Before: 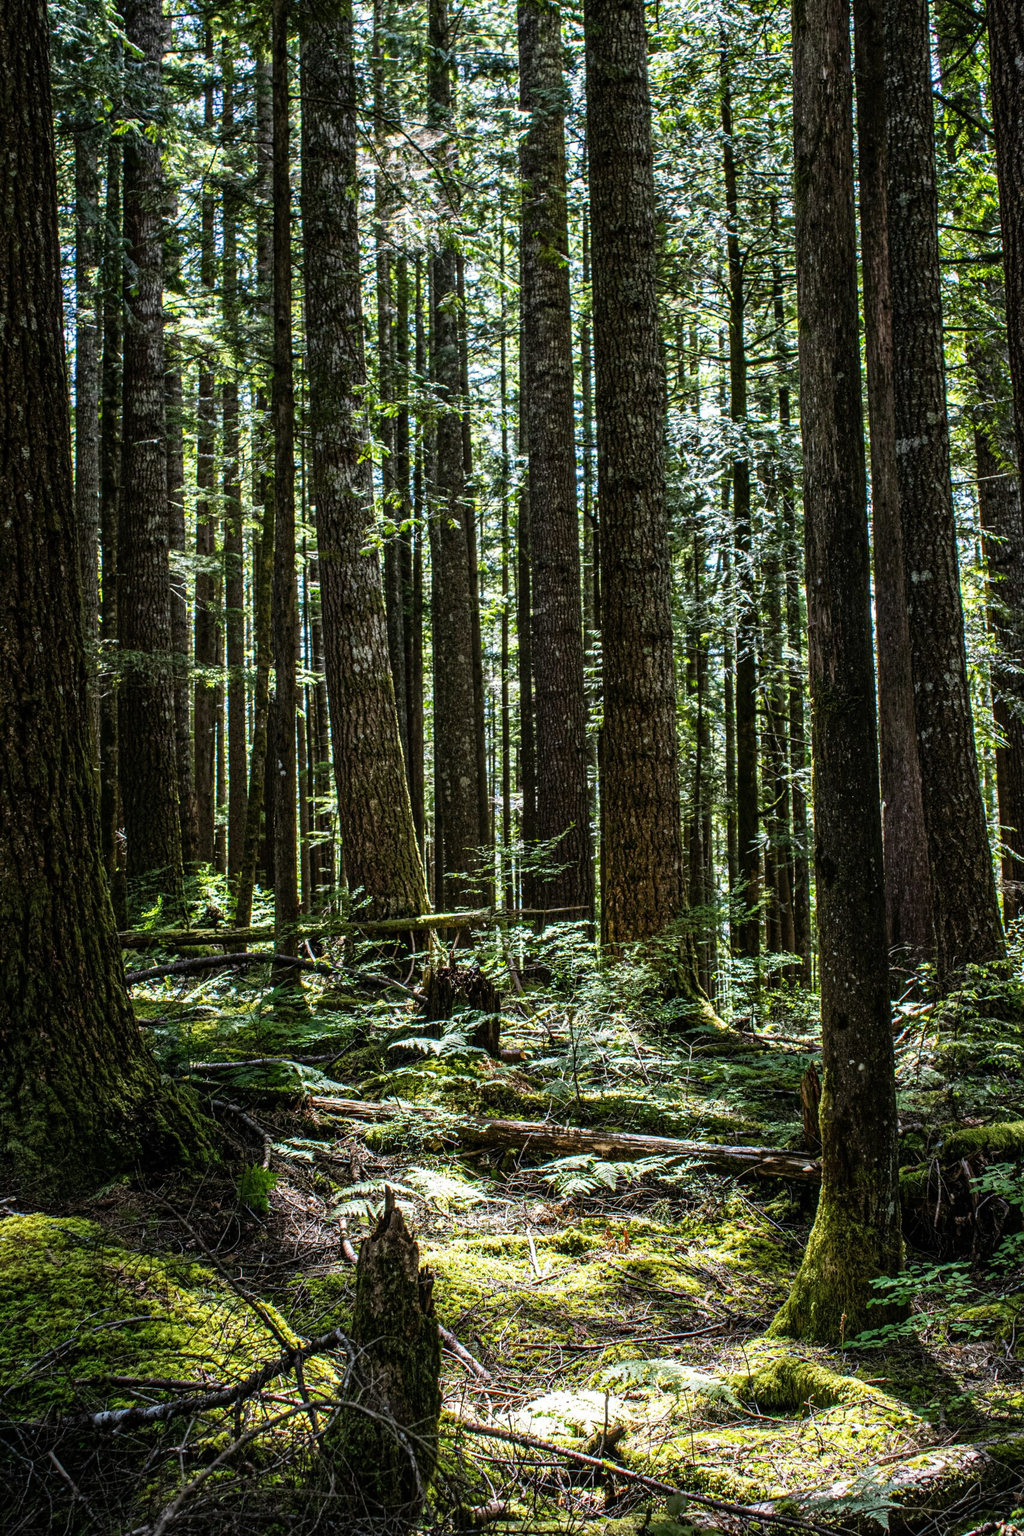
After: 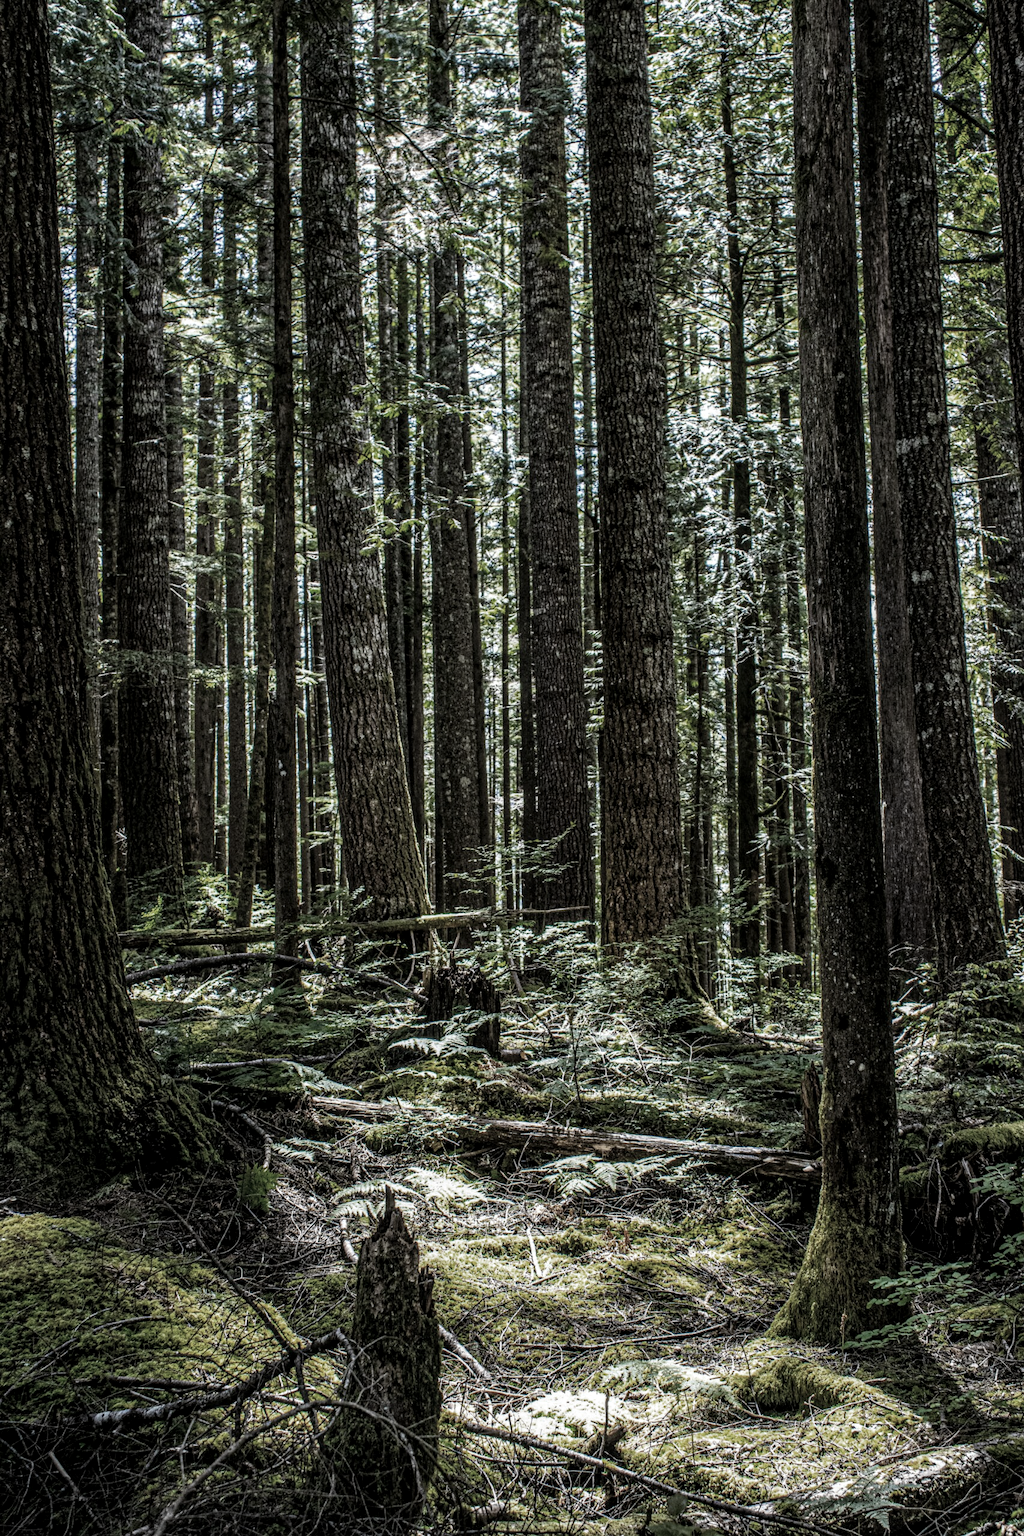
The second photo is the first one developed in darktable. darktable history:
local contrast: highlights 35%, detail 135%
color zones: curves: ch0 [(0, 0.487) (0.241, 0.395) (0.434, 0.373) (0.658, 0.412) (0.838, 0.487)]; ch1 [(0, 0) (0.053, 0.053) (0.211, 0.202) (0.579, 0.259) (0.781, 0.241)]
